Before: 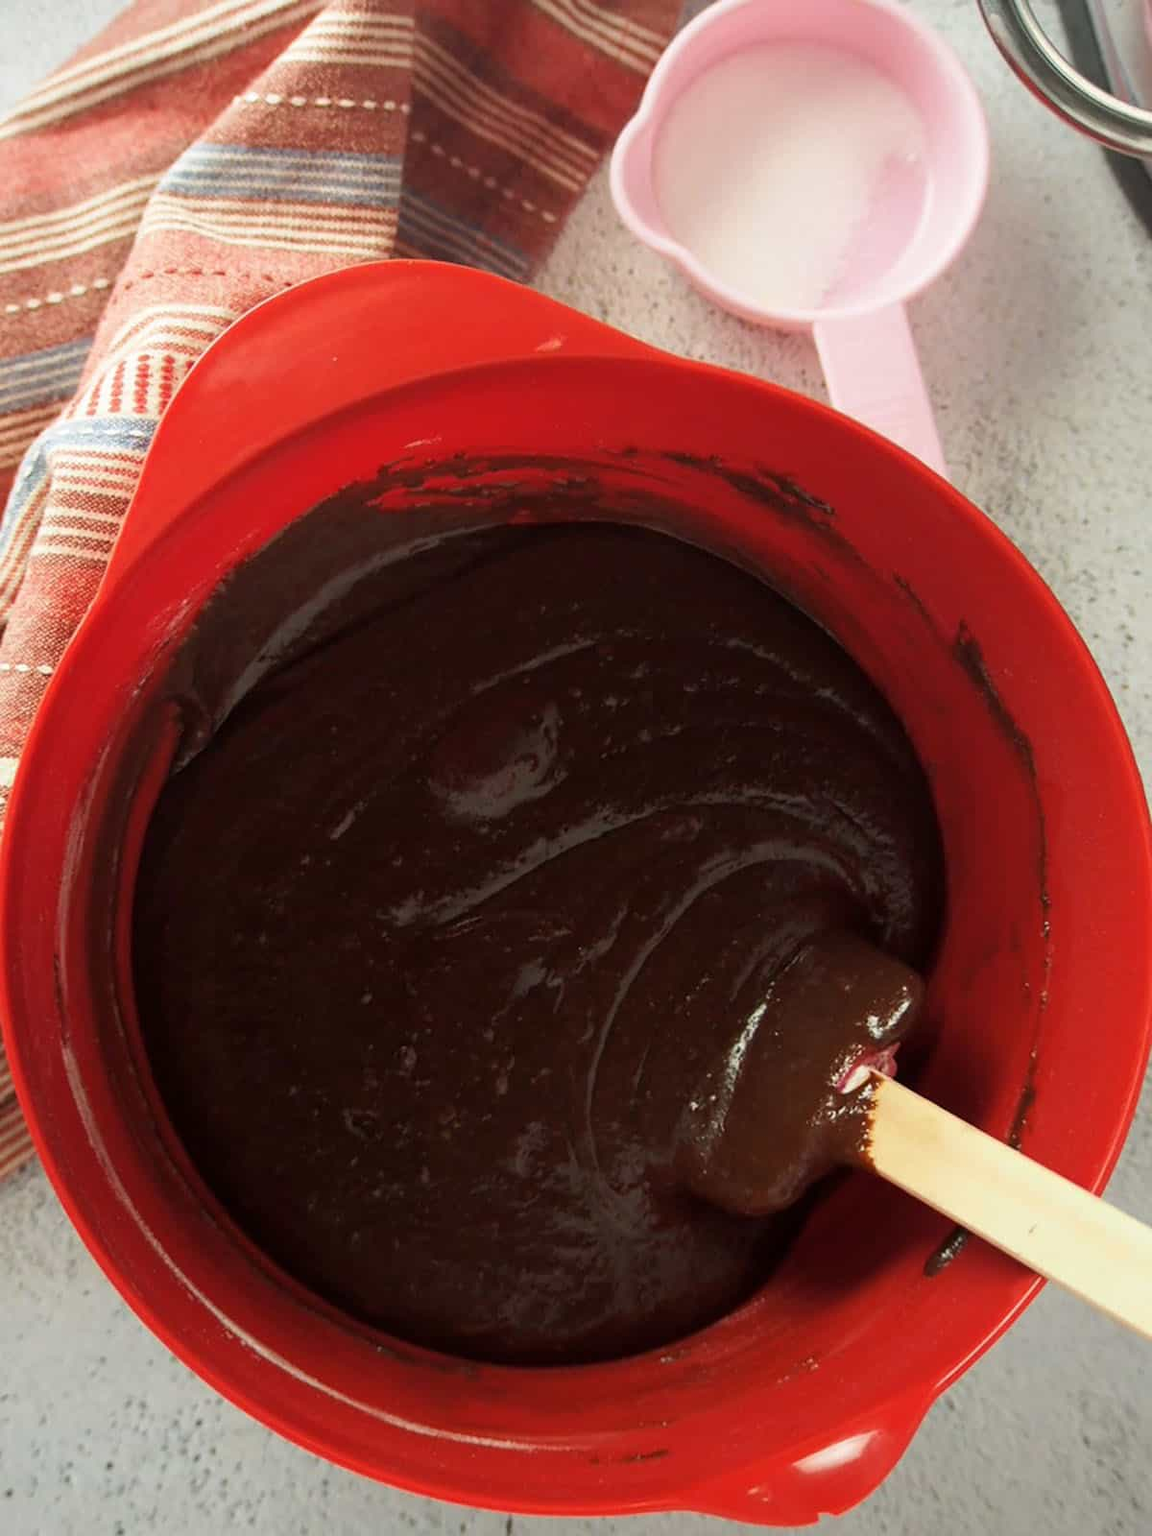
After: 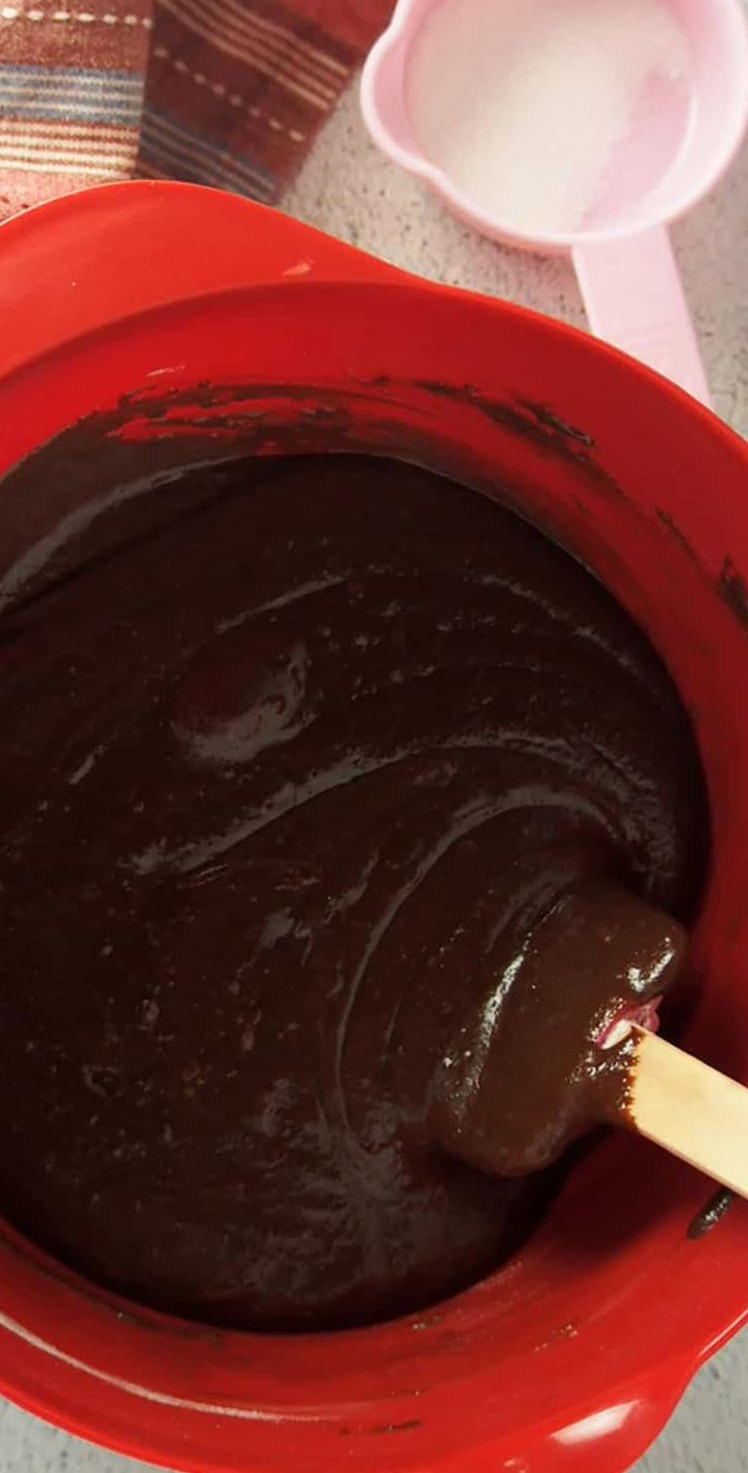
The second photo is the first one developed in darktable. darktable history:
crop and rotate: left 22.918%, top 5.629%, right 14.711%, bottom 2.247%
tone equalizer: on, module defaults
